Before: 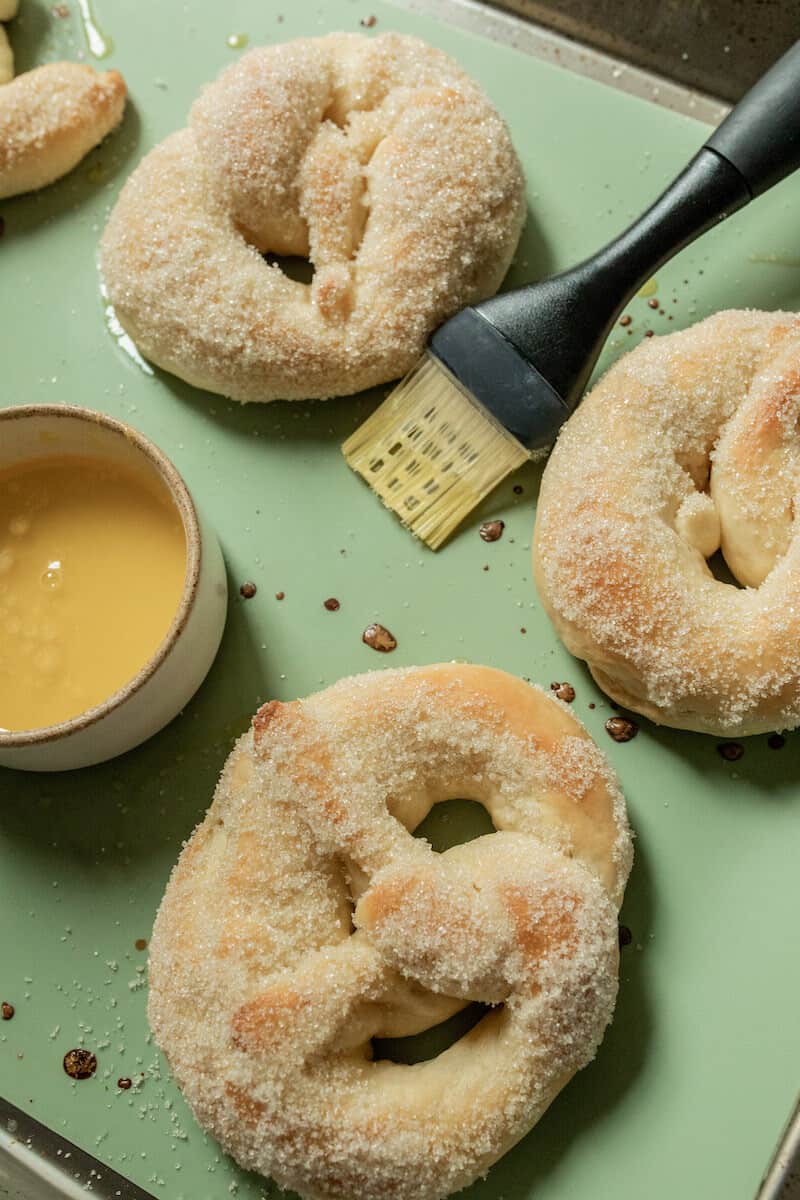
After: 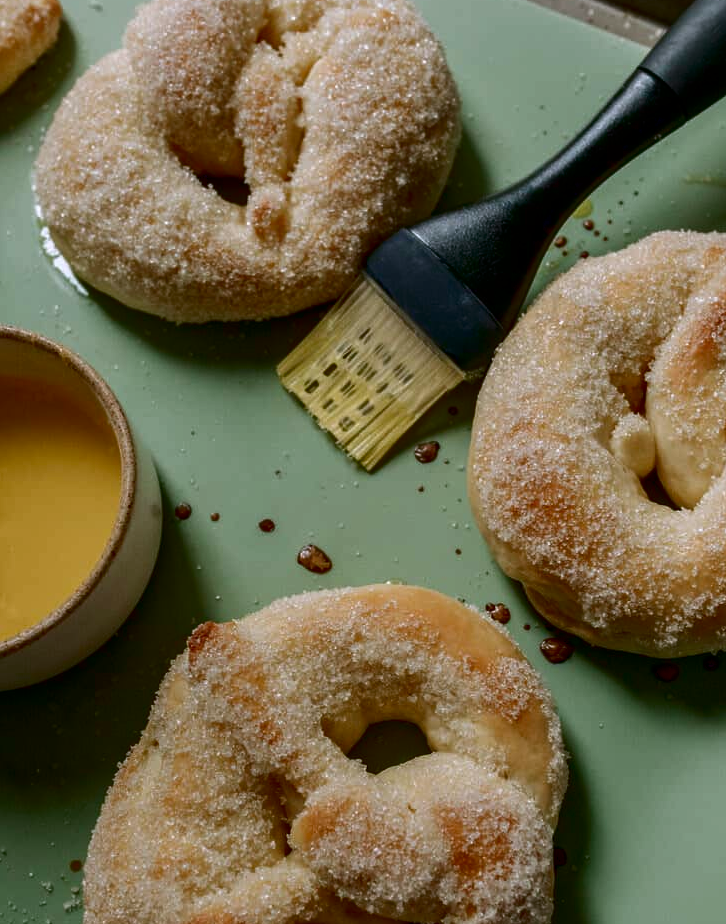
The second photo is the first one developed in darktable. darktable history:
white balance: red 1.004, blue 1.096
contrast brightness saturation: brightness -0.52
levels: levels [0, 0.478, 1]
crop: left 8.155%, top 6.611%, bottom 15.385%
